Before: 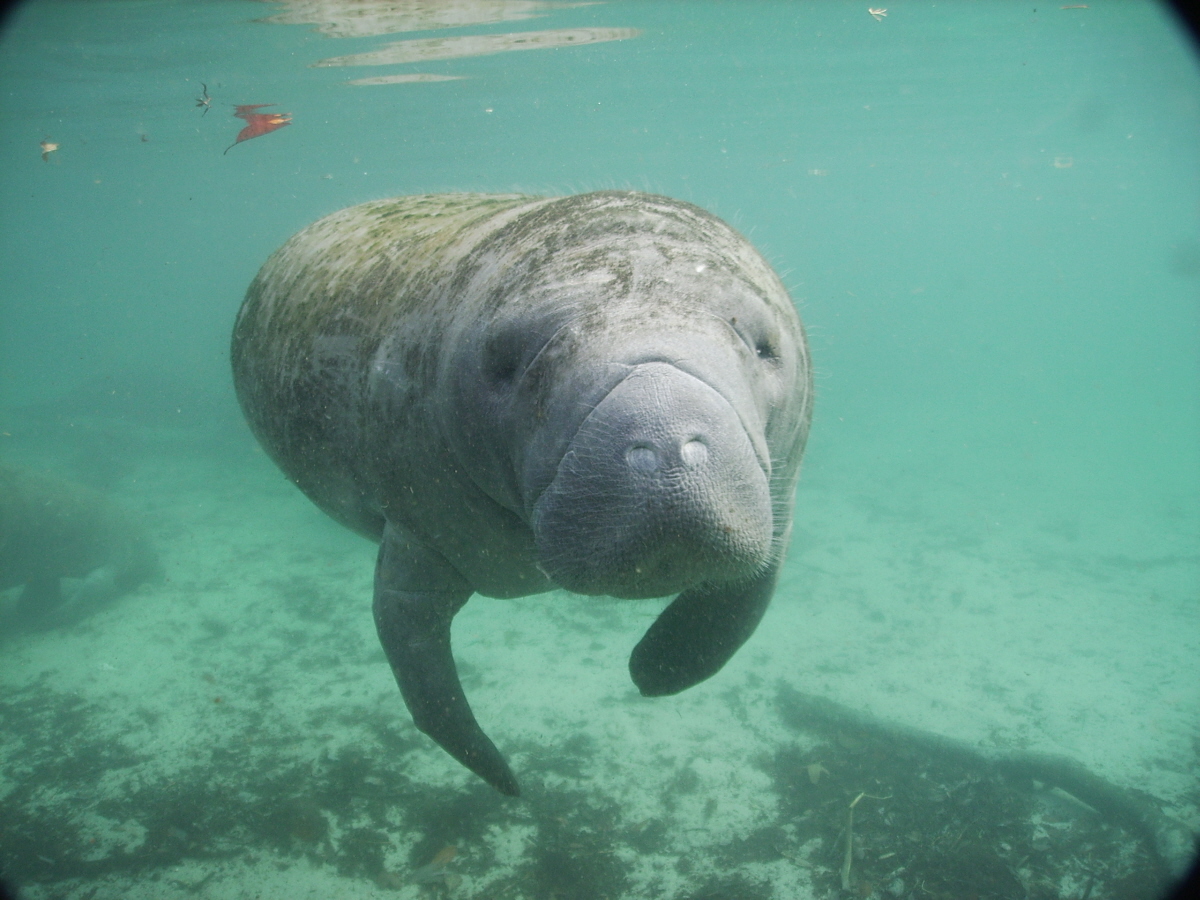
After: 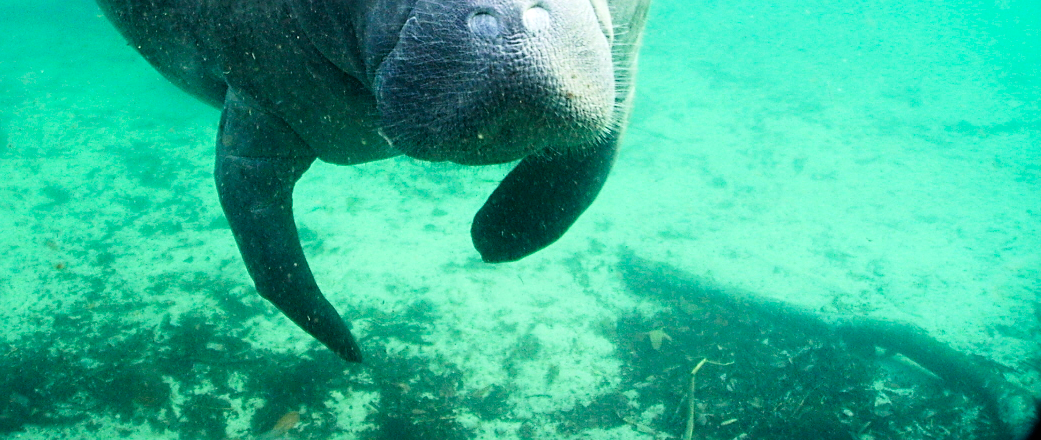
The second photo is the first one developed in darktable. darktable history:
crop and rotate: left 13.24%, top 48.223%, bottom 2.827%
contrast brightness saturation: contrast 0.226, brightness 0.109, saturation 0.285
color balance rgb: shadows lift › chroma 4.056%, shadows lift › hue 253.21°, linear chroma grading › global chroma 15.191%, perceptual saturation grading › global saturation 25.914%, perceptual brilliance grading › highlights 9.36%, perceptual brilliance grading › mid-tones 4.952%, global vibrance 9.338%, contrast 14.434%, saturation formula JzAzBz (2021)
shadows and highlights: radius 45.57, white point adjustment 6.68, compress 79.67%, soften with gaussian
filmic rgb: black relative exposure -5.09 EV, white relative exposure 3.96 EV, threshold 3.02 EV, hardness 2.91, contrast 1.097, enable highlight reconstruction true
sharpen: radius 2.483, amount 0.326
